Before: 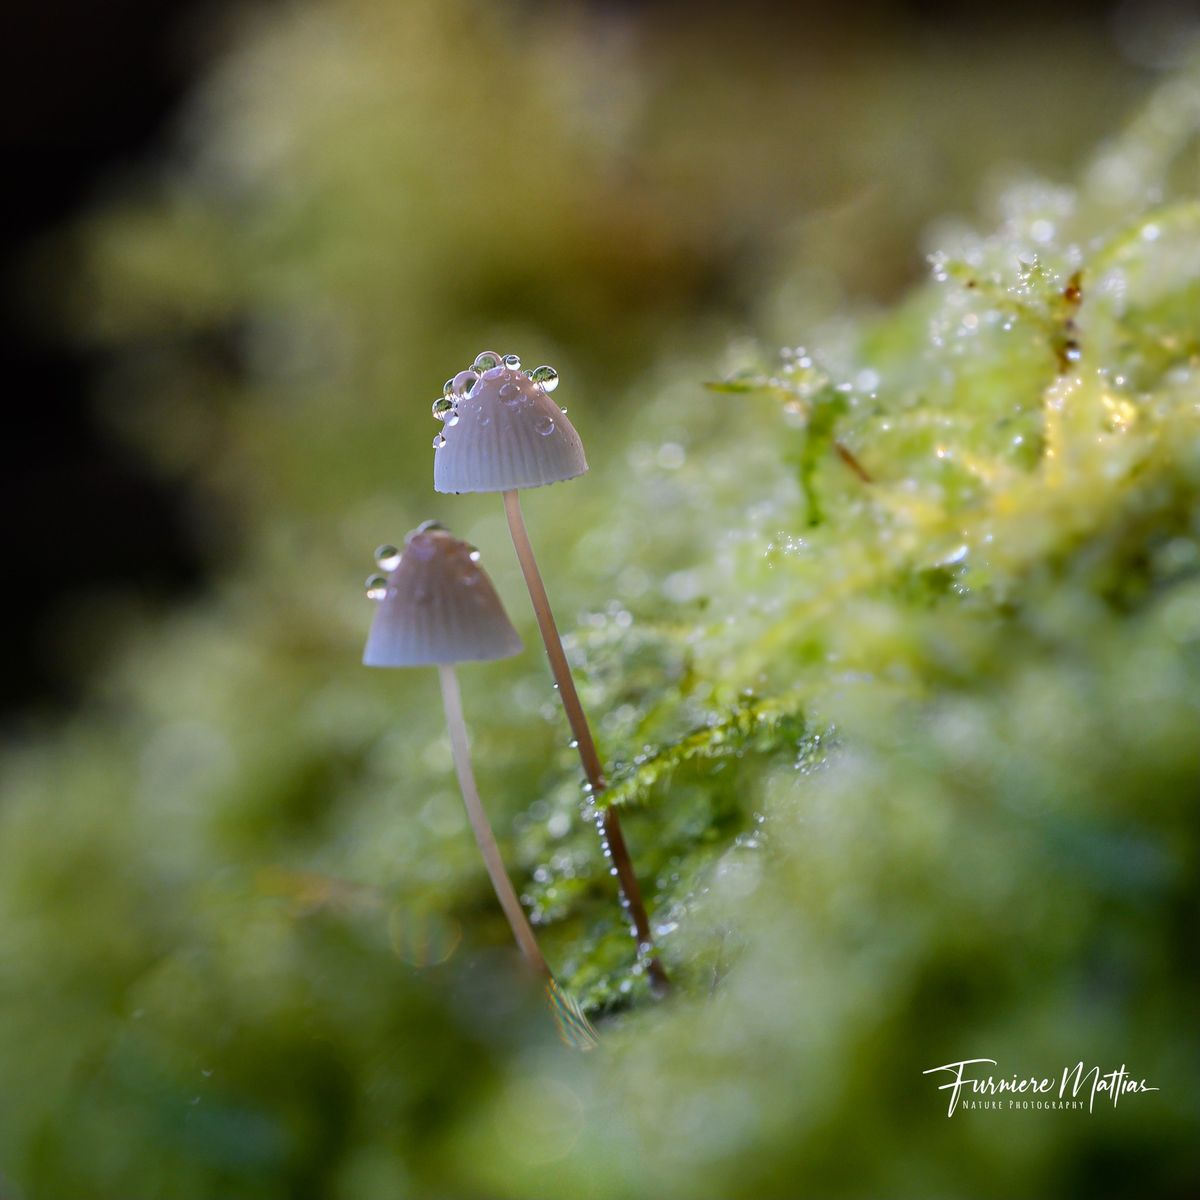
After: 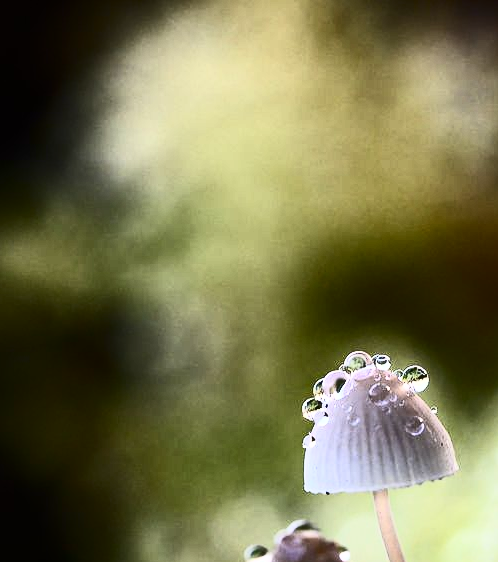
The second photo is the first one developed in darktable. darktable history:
contrast brightness saturation: contrast 0.923, brightness 0.191
crop and rotate: left 10.853%, top 0.051%, right 47.576%, bottom 53.079%
